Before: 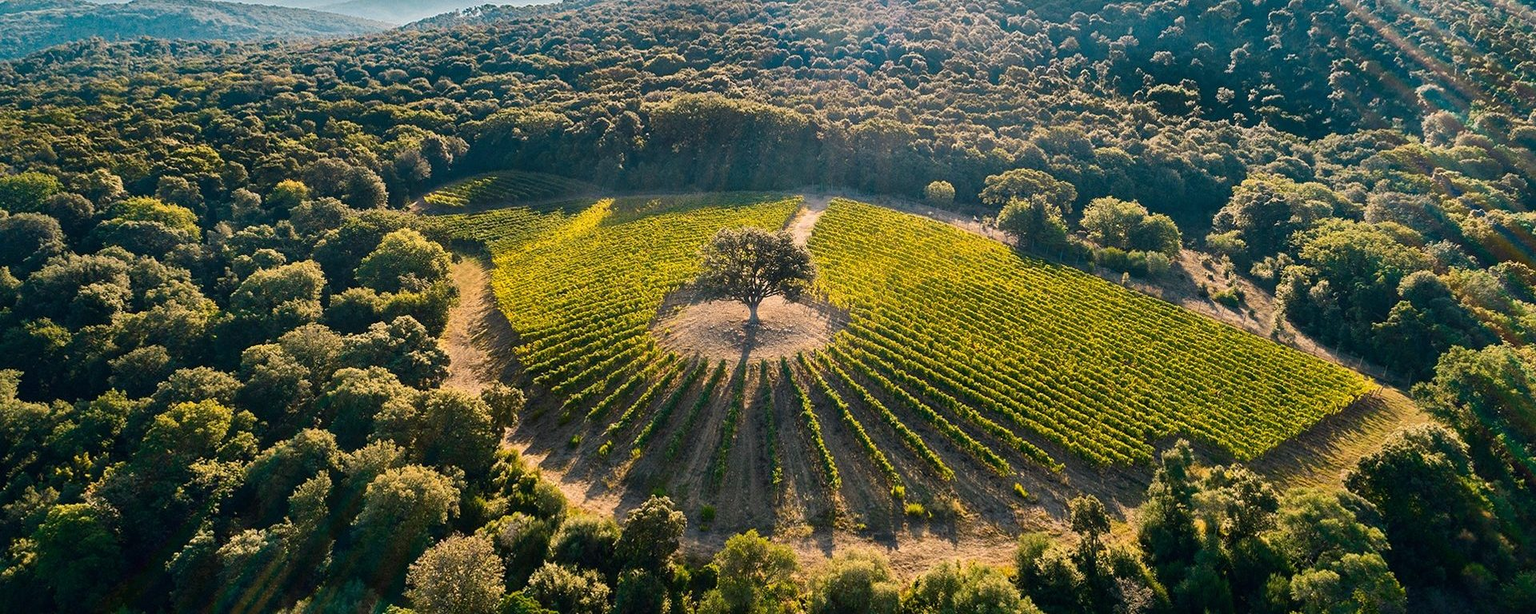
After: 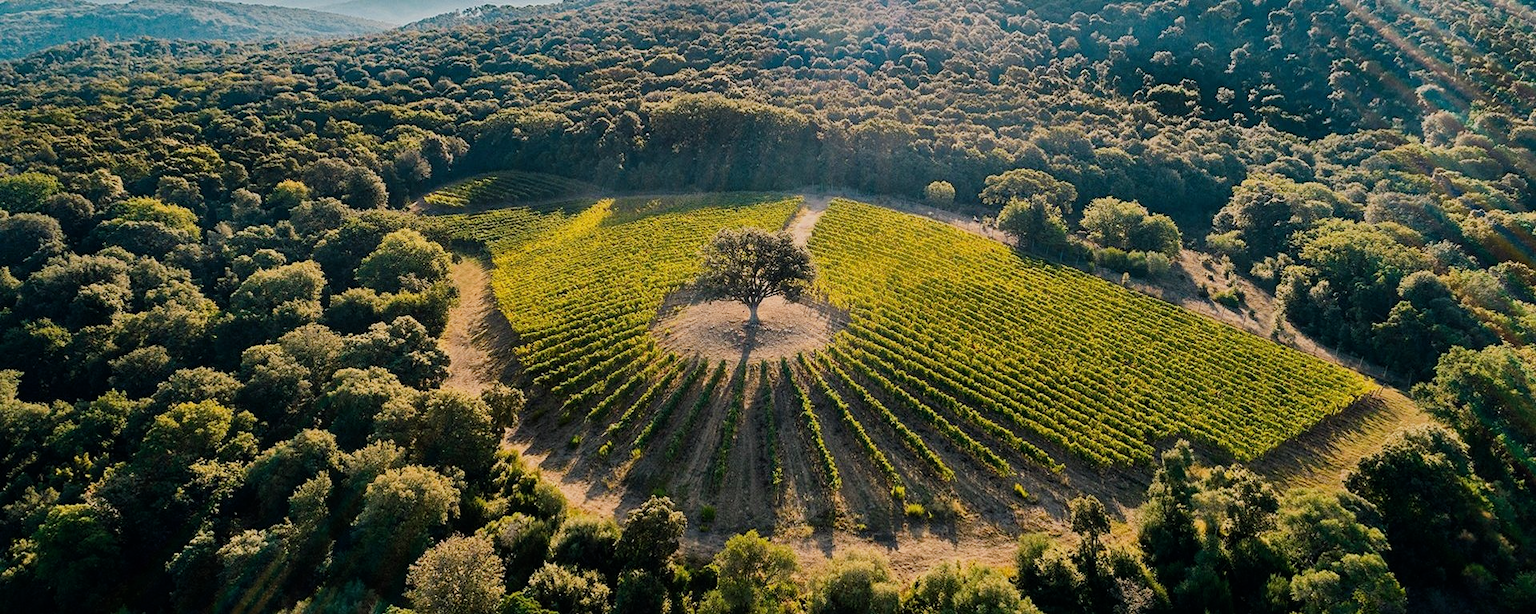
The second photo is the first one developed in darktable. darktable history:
filmic rgb: black relative exposure -8.16 EV, white relative exposure 3.78 EV, hardness 4.41
